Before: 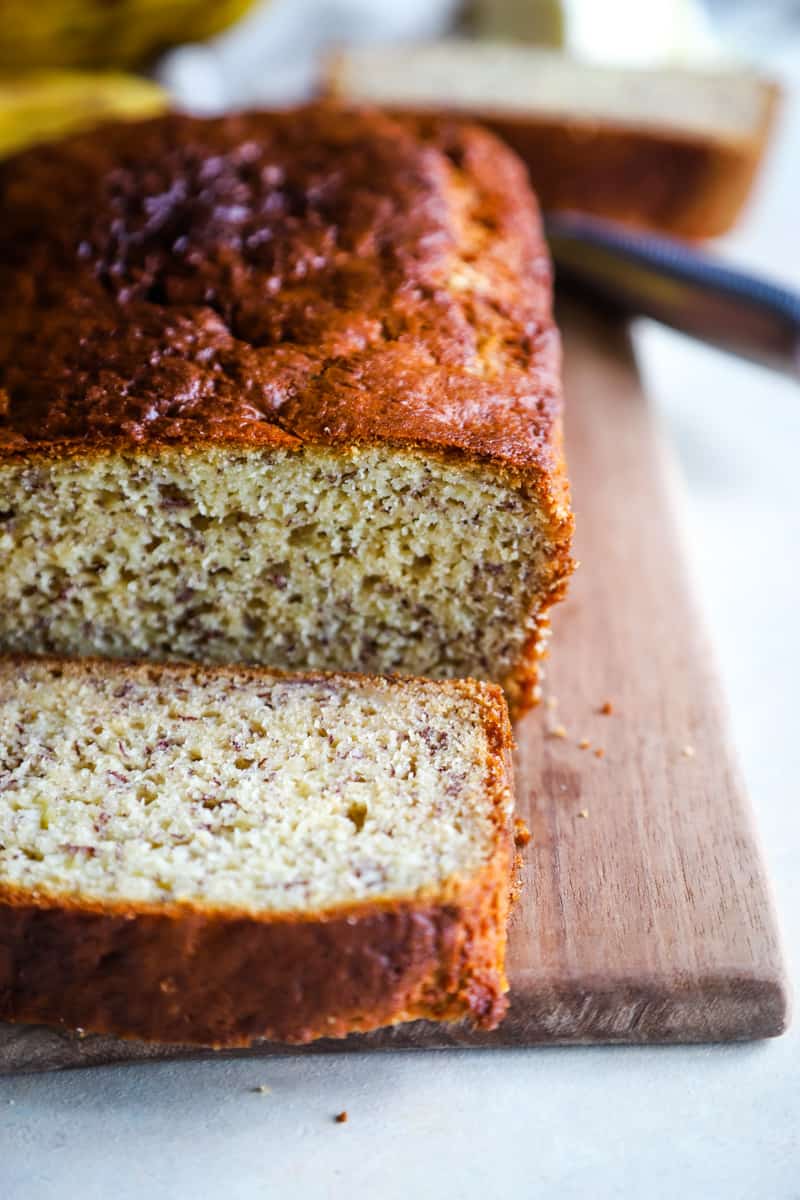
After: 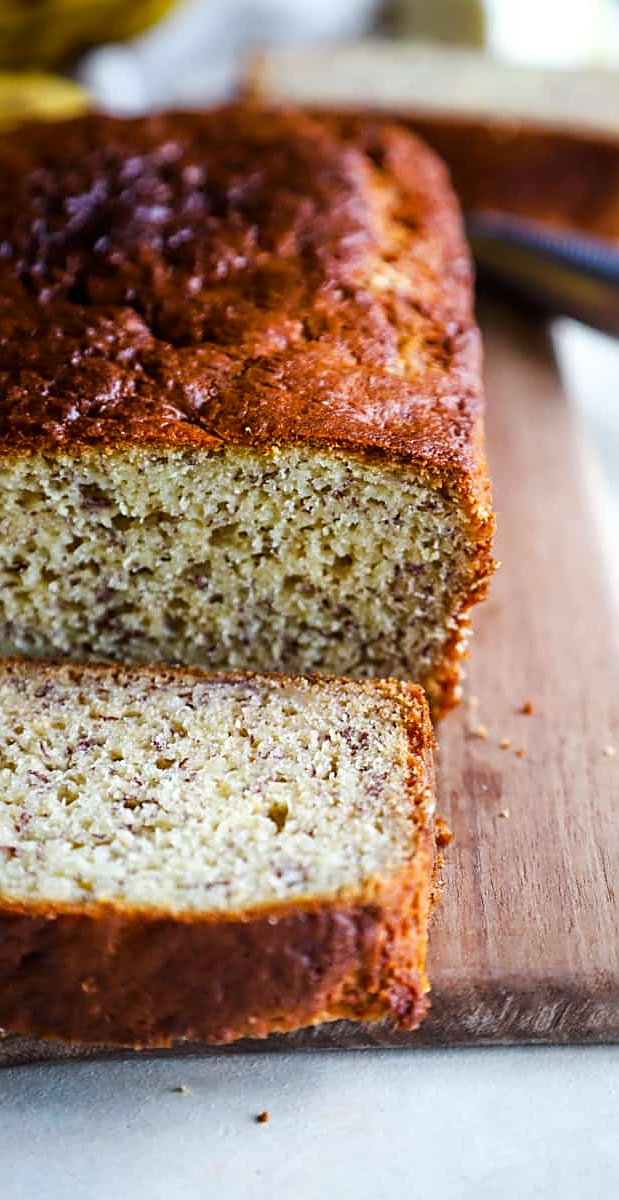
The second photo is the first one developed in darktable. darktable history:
crop: left 9.88%, right 12.664%
contrast brightness saturation: contrast 0.03, brightness -0.04
sharpen: on, module defaults
